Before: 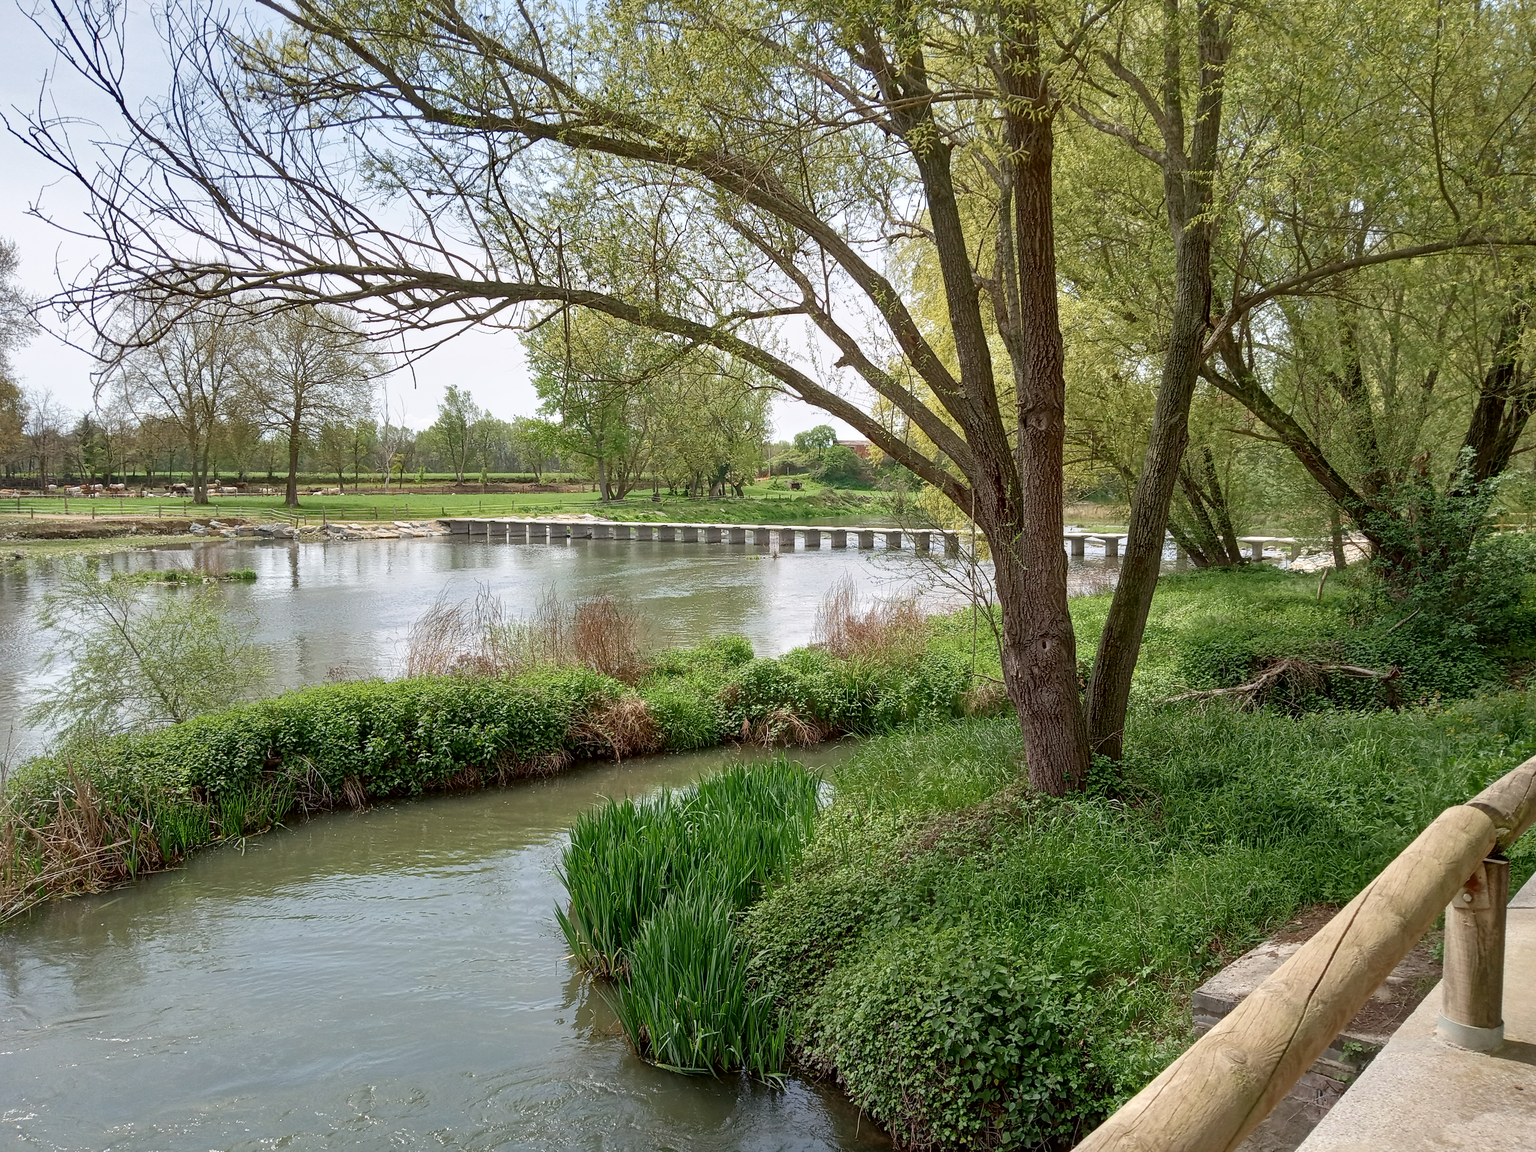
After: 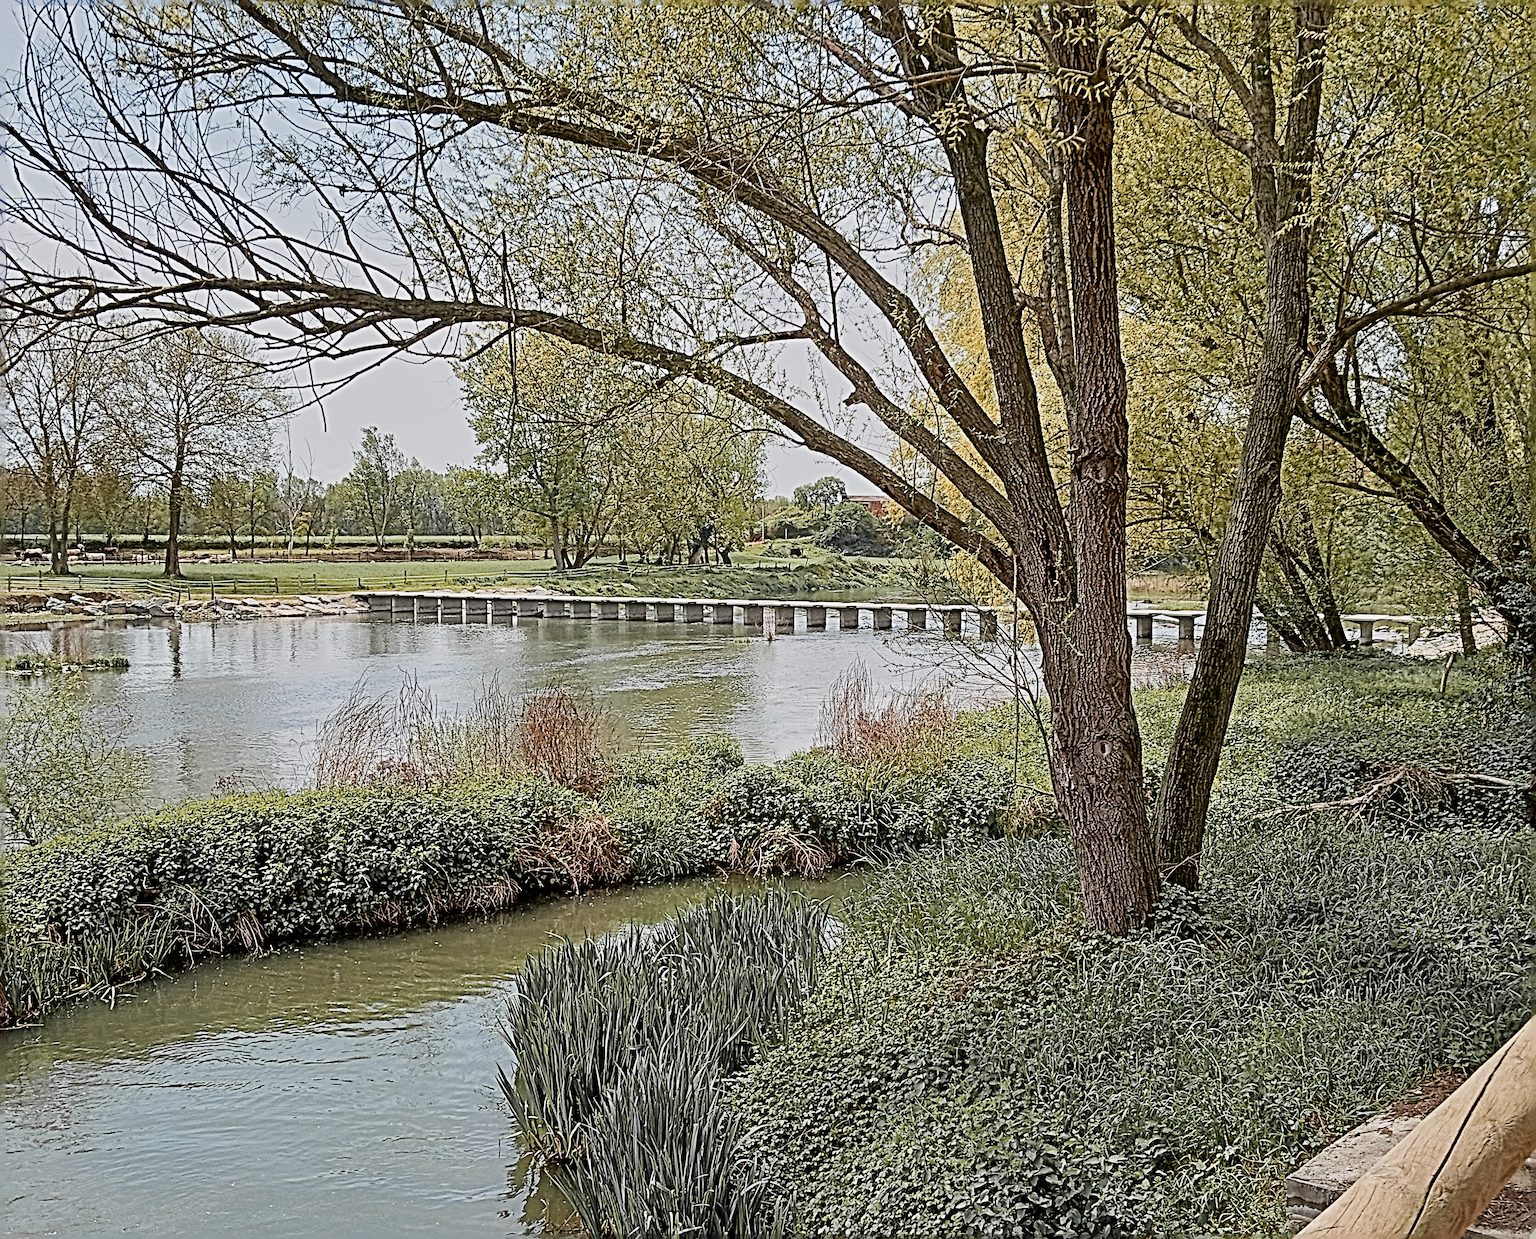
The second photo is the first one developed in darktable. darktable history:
tone equalizer: -8 EV -0.002 EV, -7 EV 0.005 EV, -6 EV -0.009 EV, -5 EV 0.011 EV, -4 EV -0.012 EV, -3 EV 0.007 EV, -2 EV -0.062 EV, -1 EV -0.293 EV, +0 EV -0.582 EV, smoothing diameter 2%, edges refinement/feathering 20, mask exposure compensation -1.57 EV, filter diffusion 5
sharpen: radius 6.3, amount 1.8, threshold 0
crop: left 9.929%, top 3.475%, right 9.188%, bottom 9.529%
color zones: curves: ch1 [(0.29, 0.492) (0.373, 0.185) (0.509, 0.481)]; ch2 [(0.25, 0.462) (0.749, 0.457)], mix 40.67%
exposure: exposure 0.197 EV, compensate highlight preservation false
filmic rgb: black relative exposure -7.65 EV, white relative exposure 4.56 EV, hardness 3.61
